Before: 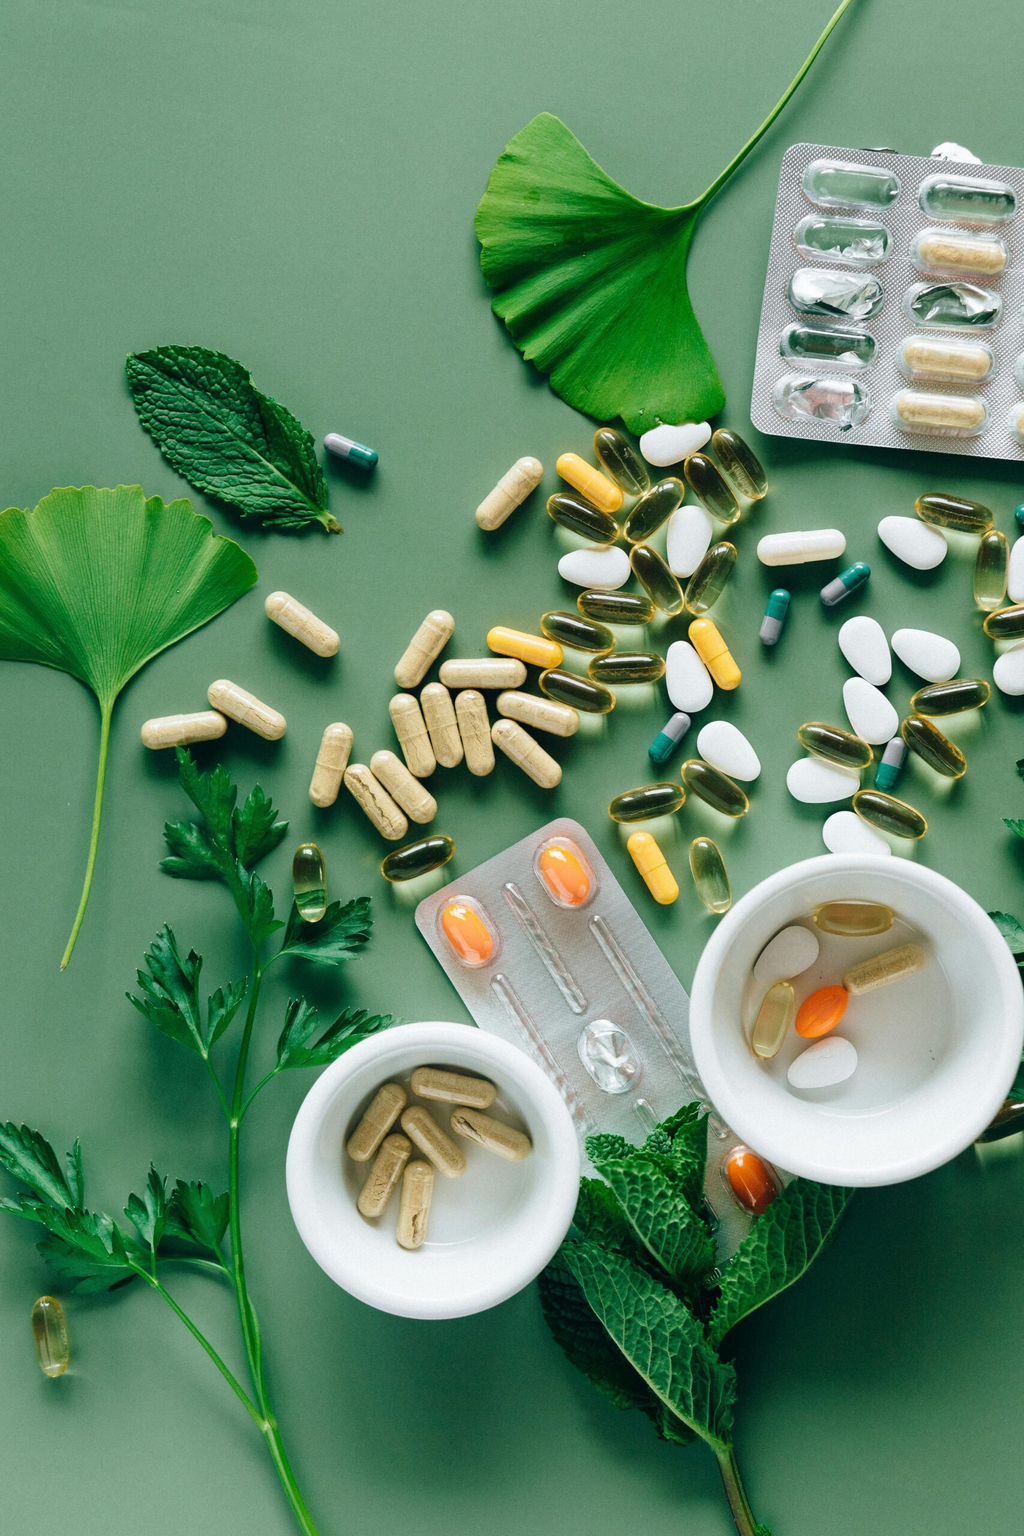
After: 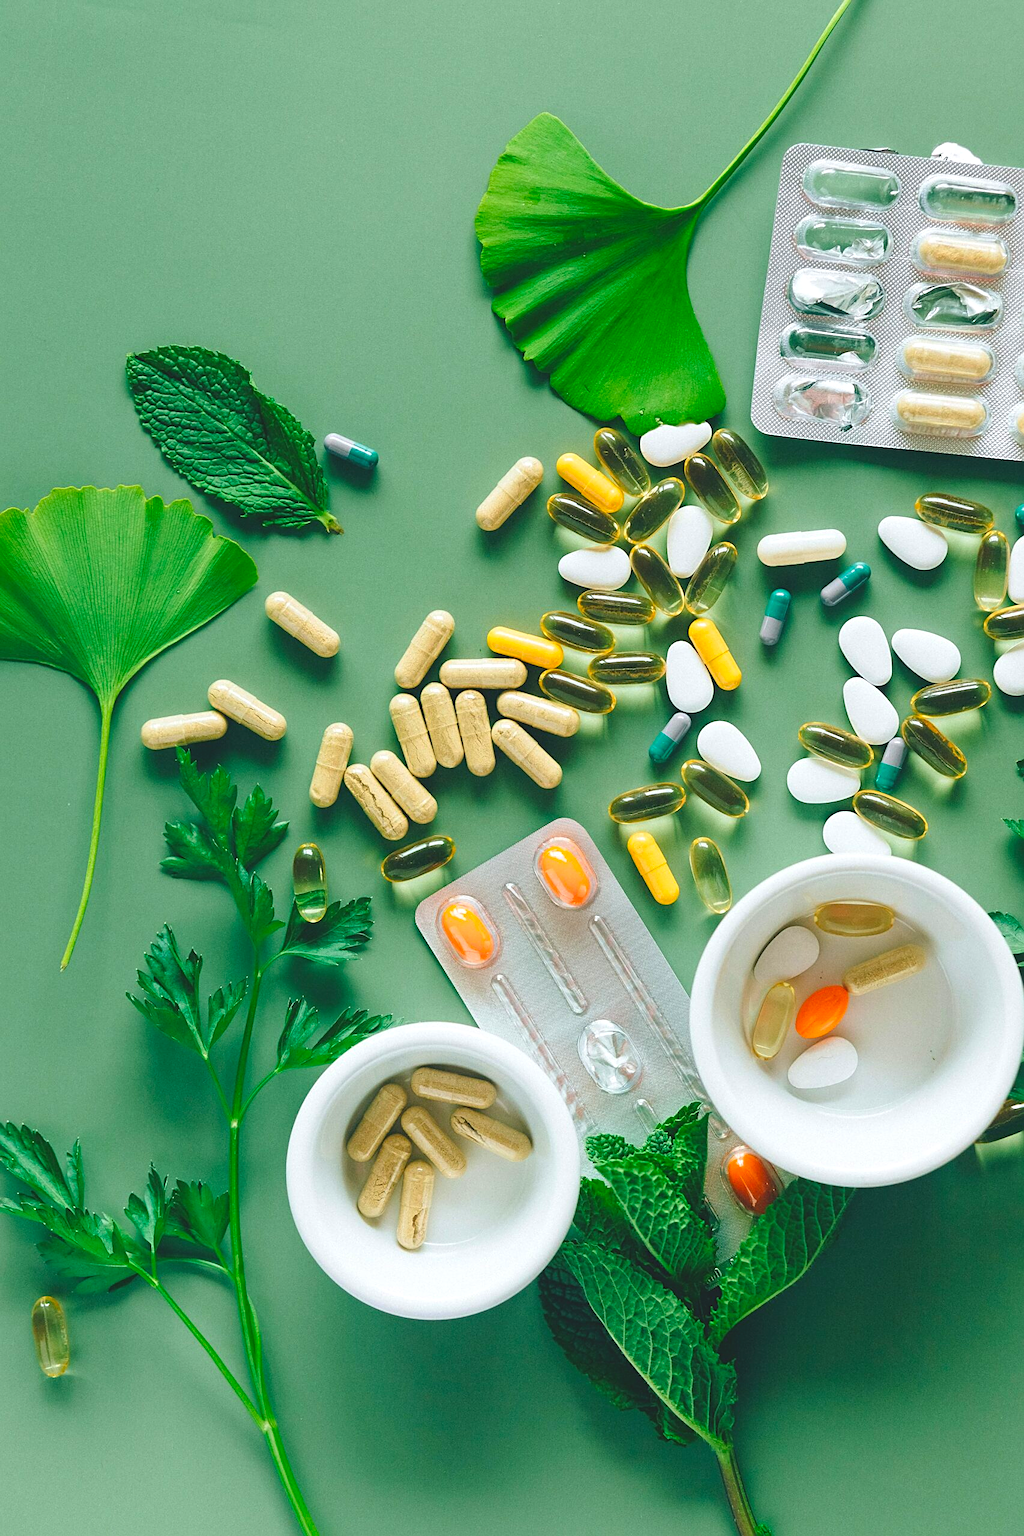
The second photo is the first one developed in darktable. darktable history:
contrast brightness saturation: contrast -0.19, saturation 0.19
sharpen: on, module defaults
white balance: red 1, blue 1
exposure: black level correction -0.002, exposure 0.54 EV, compensate highlight preservation false
